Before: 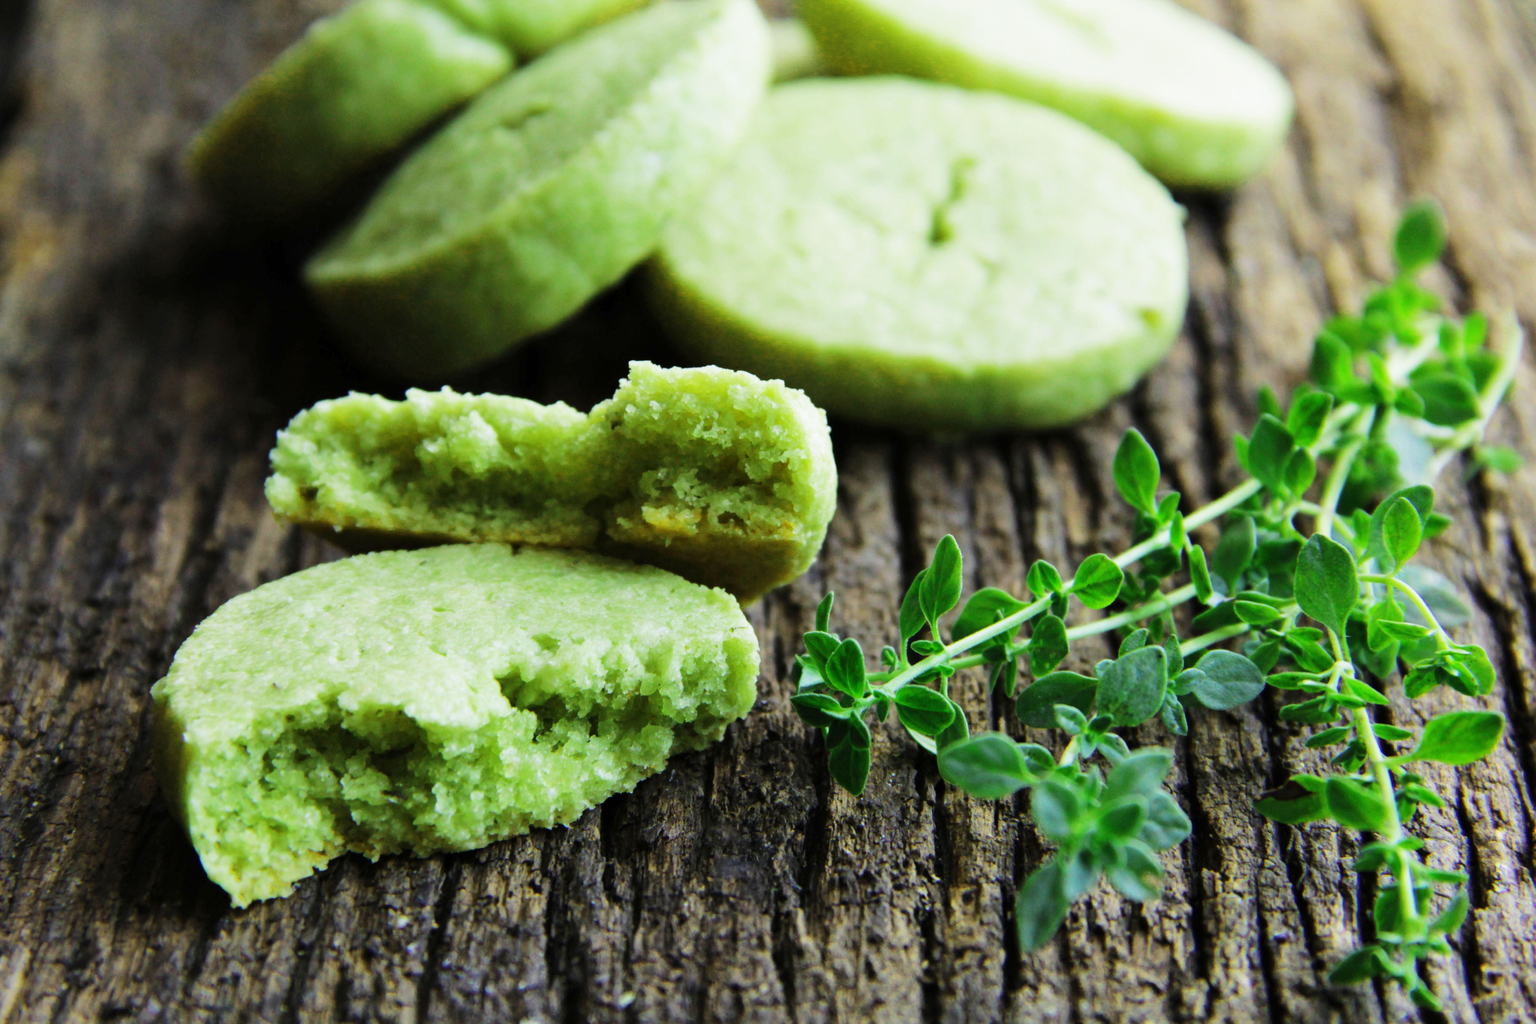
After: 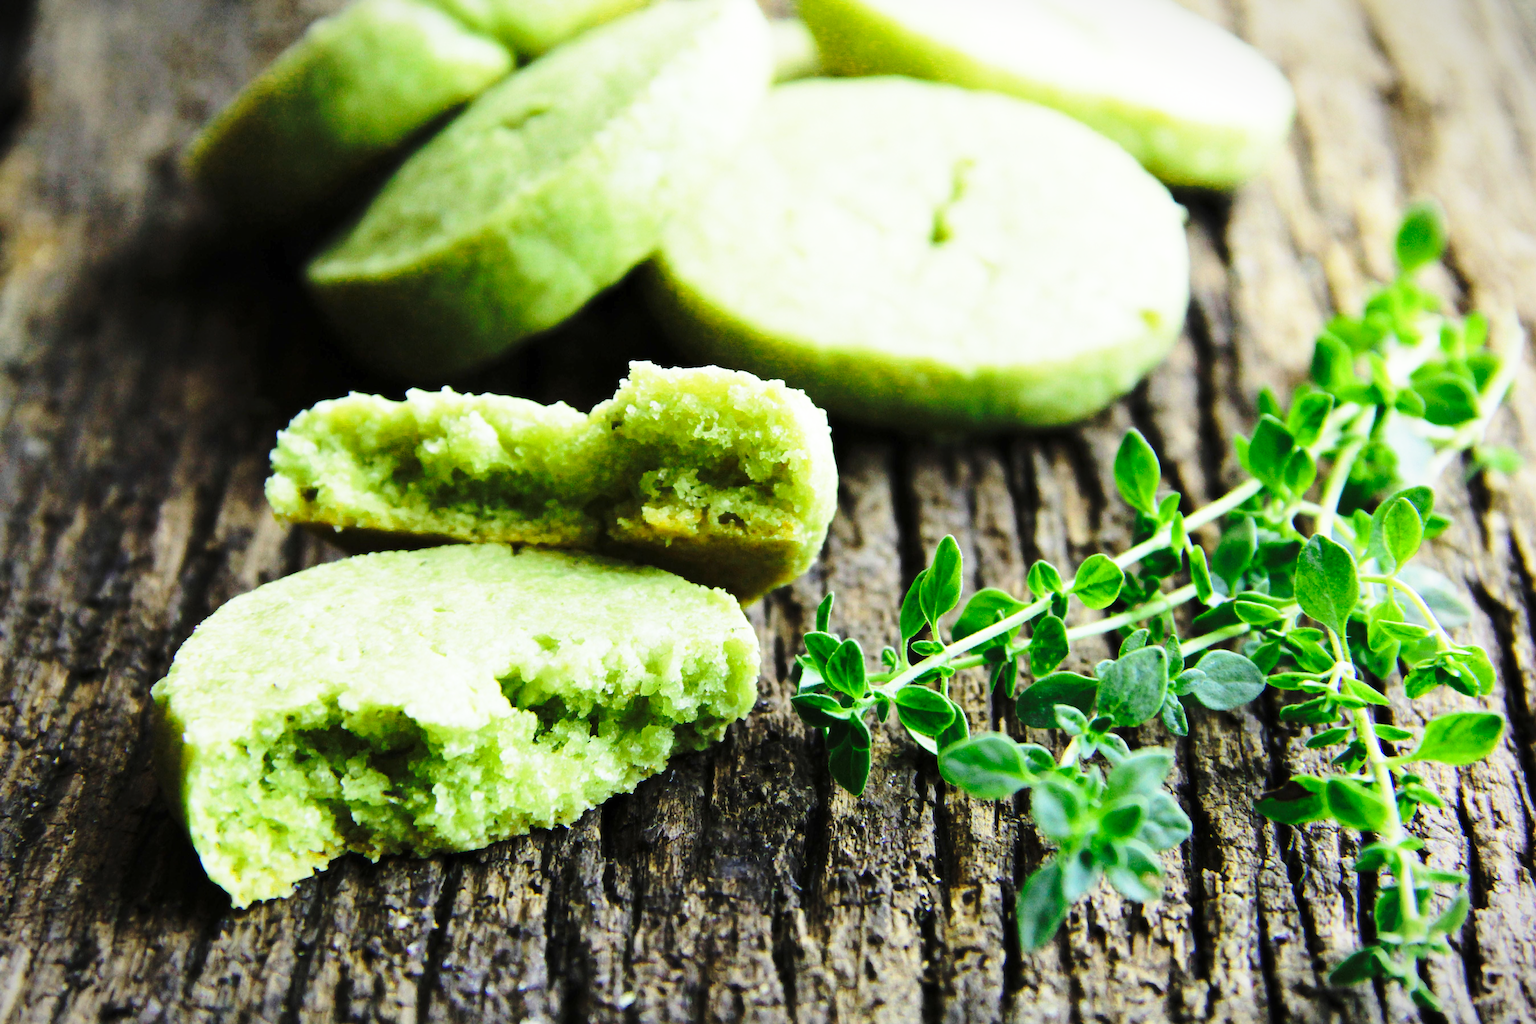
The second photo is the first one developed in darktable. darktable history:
base curve: curves: ch0 [(0, 0) (0.036, 0.037) (0.121, 0.228) (0.46, 0.76) (0.859, 0.983) (1, 1)], exposure shift 0.57, preserve colors none
vignetting: fall-off start 99.26%, fall-off radius 65%, automatic ratio true
haze removal: strength -0.106, compatibility mode true, adaptive false
sharpen: on, module defaults
